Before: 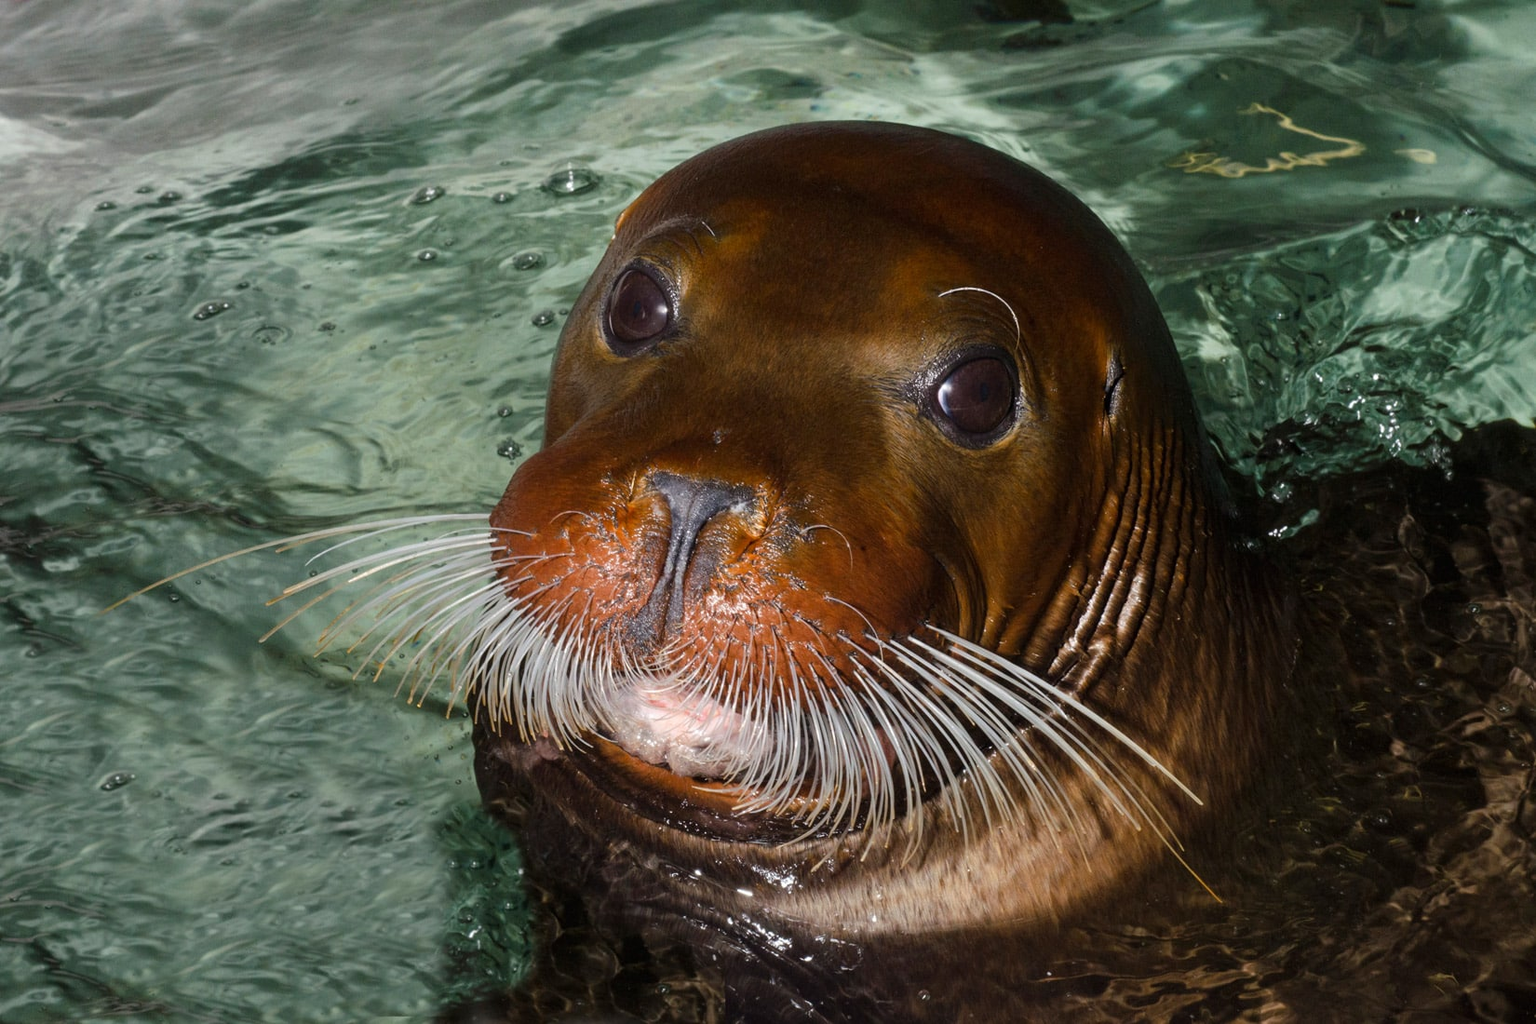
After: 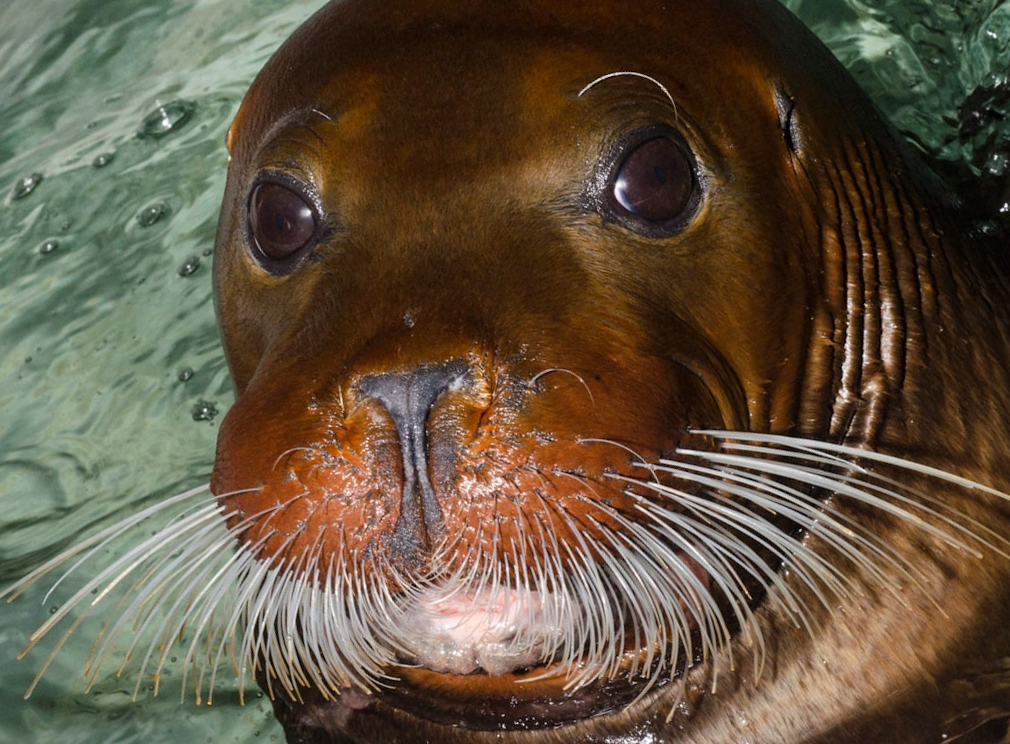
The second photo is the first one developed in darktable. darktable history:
crop and rotate: angle 20.48°, left 6.782%, right 3.684%, bottom 1.11%
